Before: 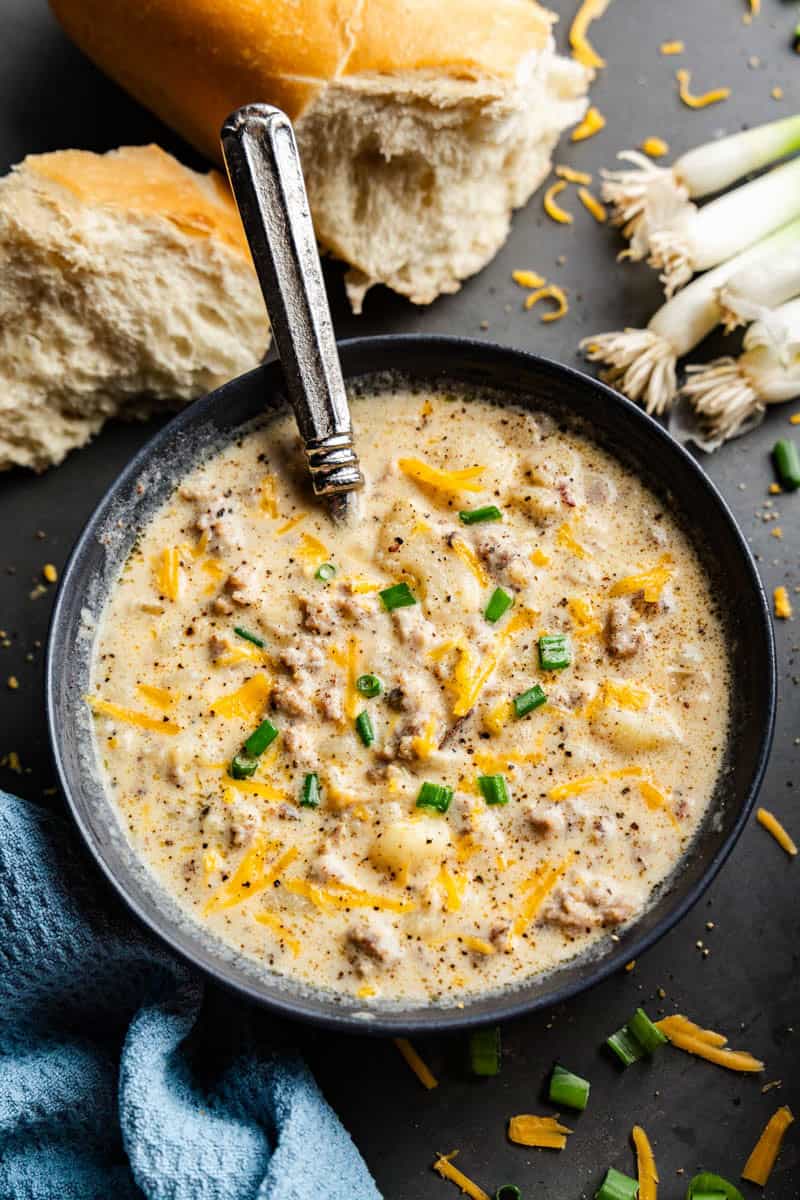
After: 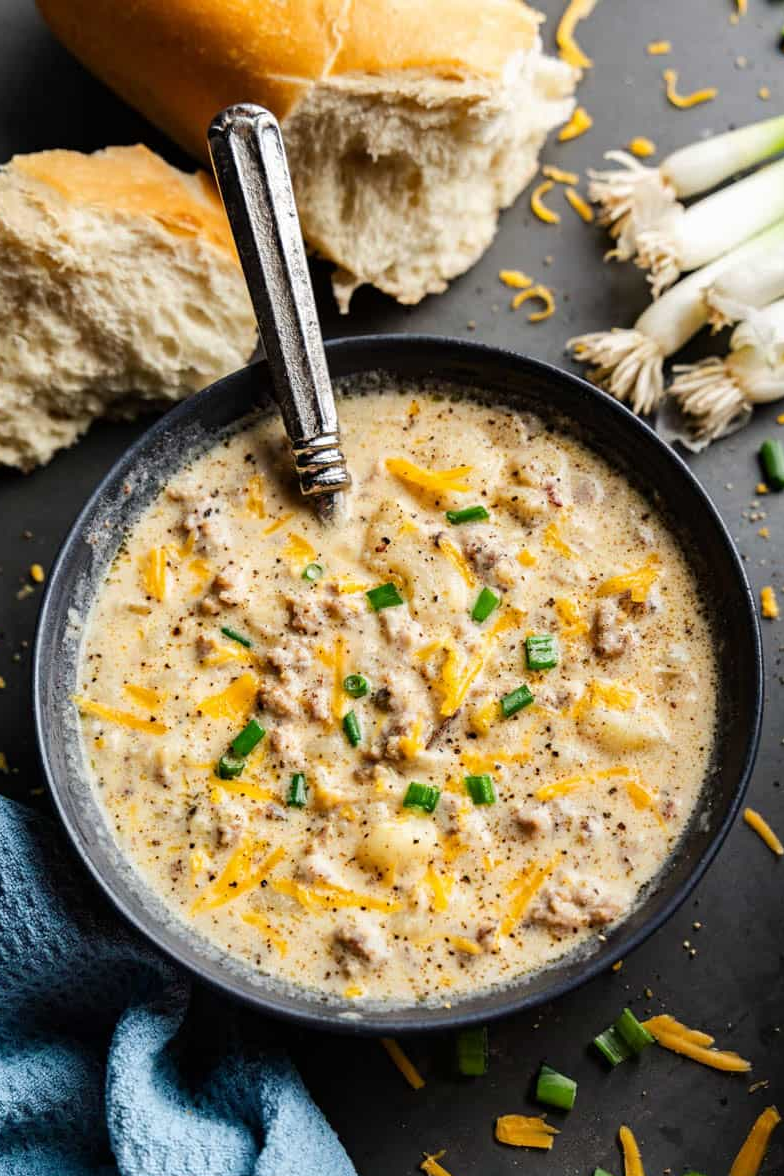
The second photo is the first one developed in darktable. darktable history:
crop: left 1.672%, right 0.277%, bottom 1.778%
